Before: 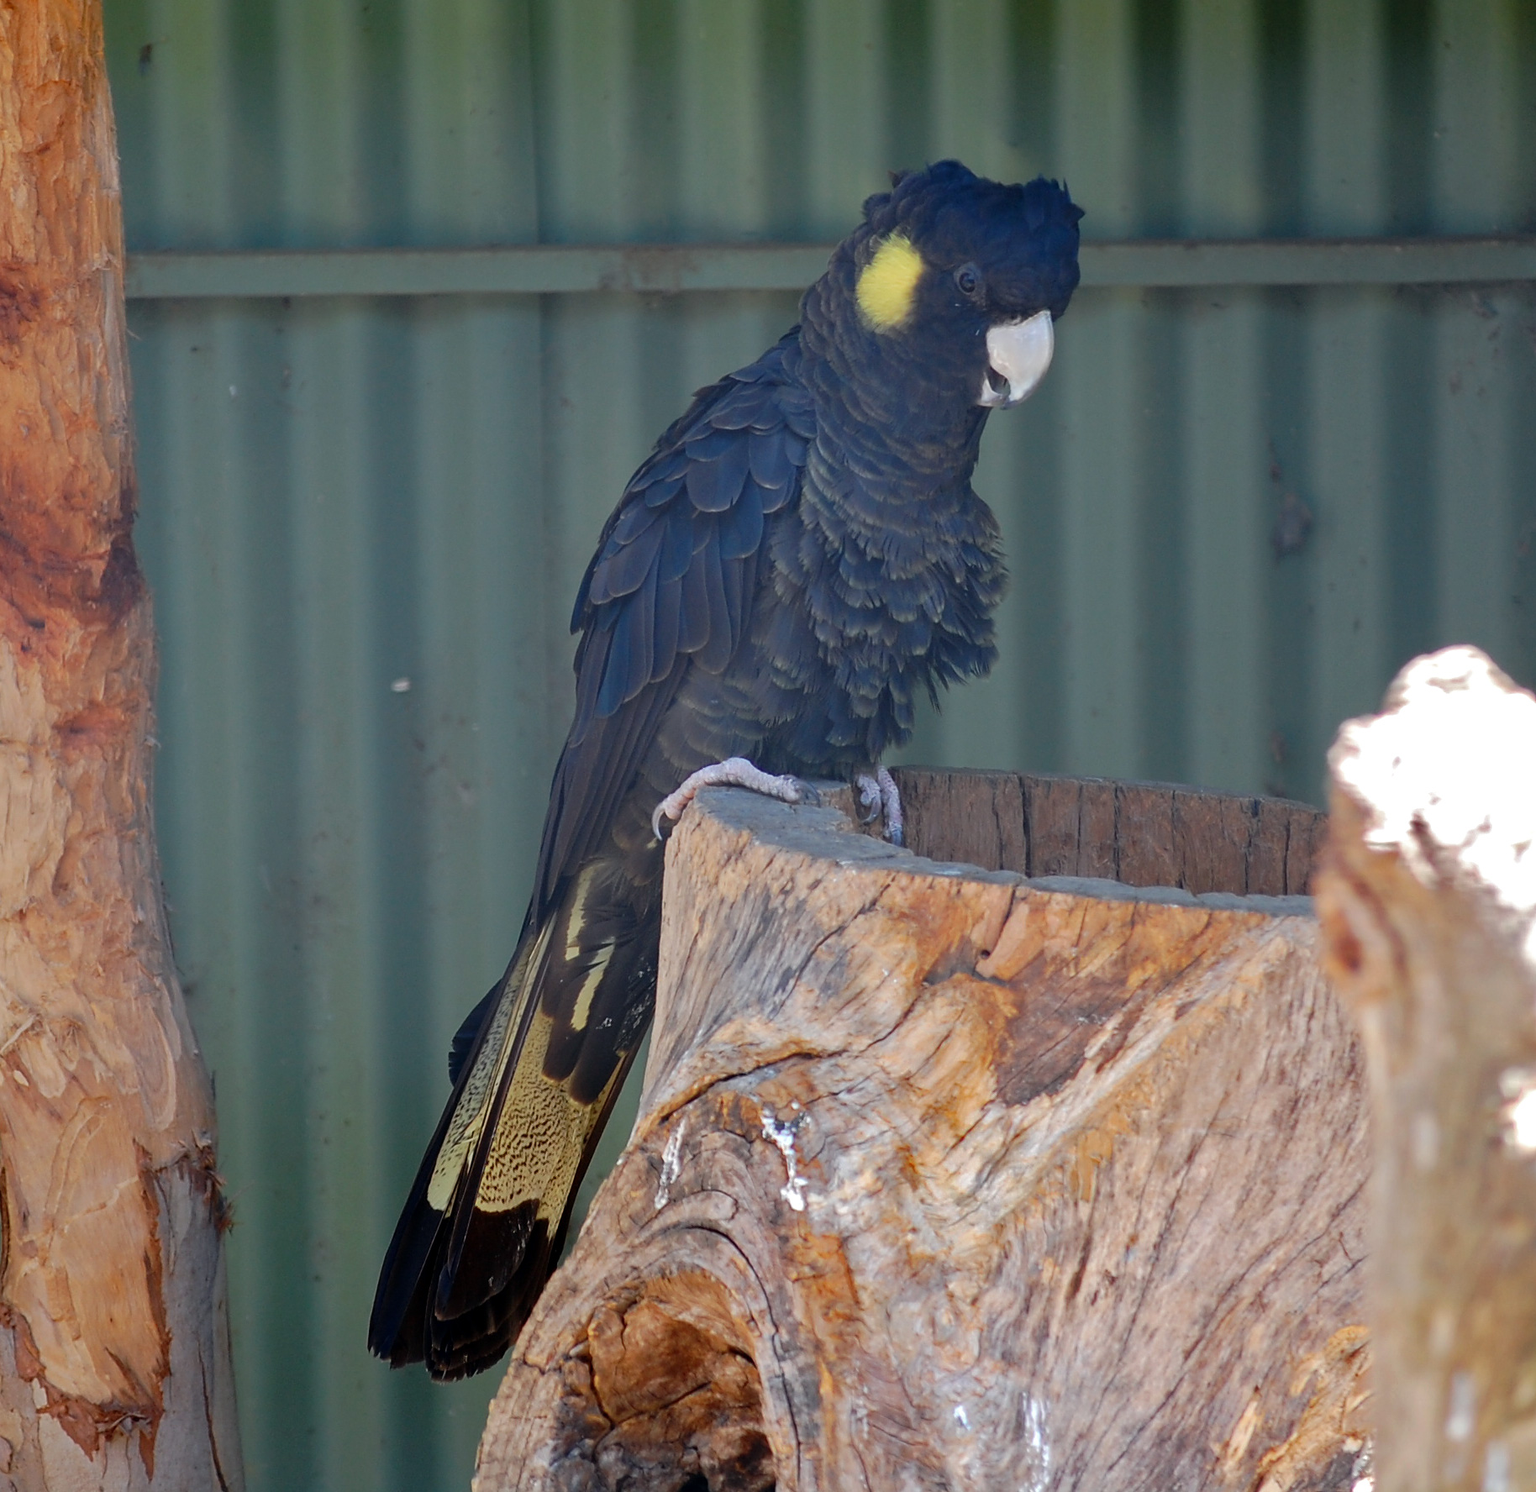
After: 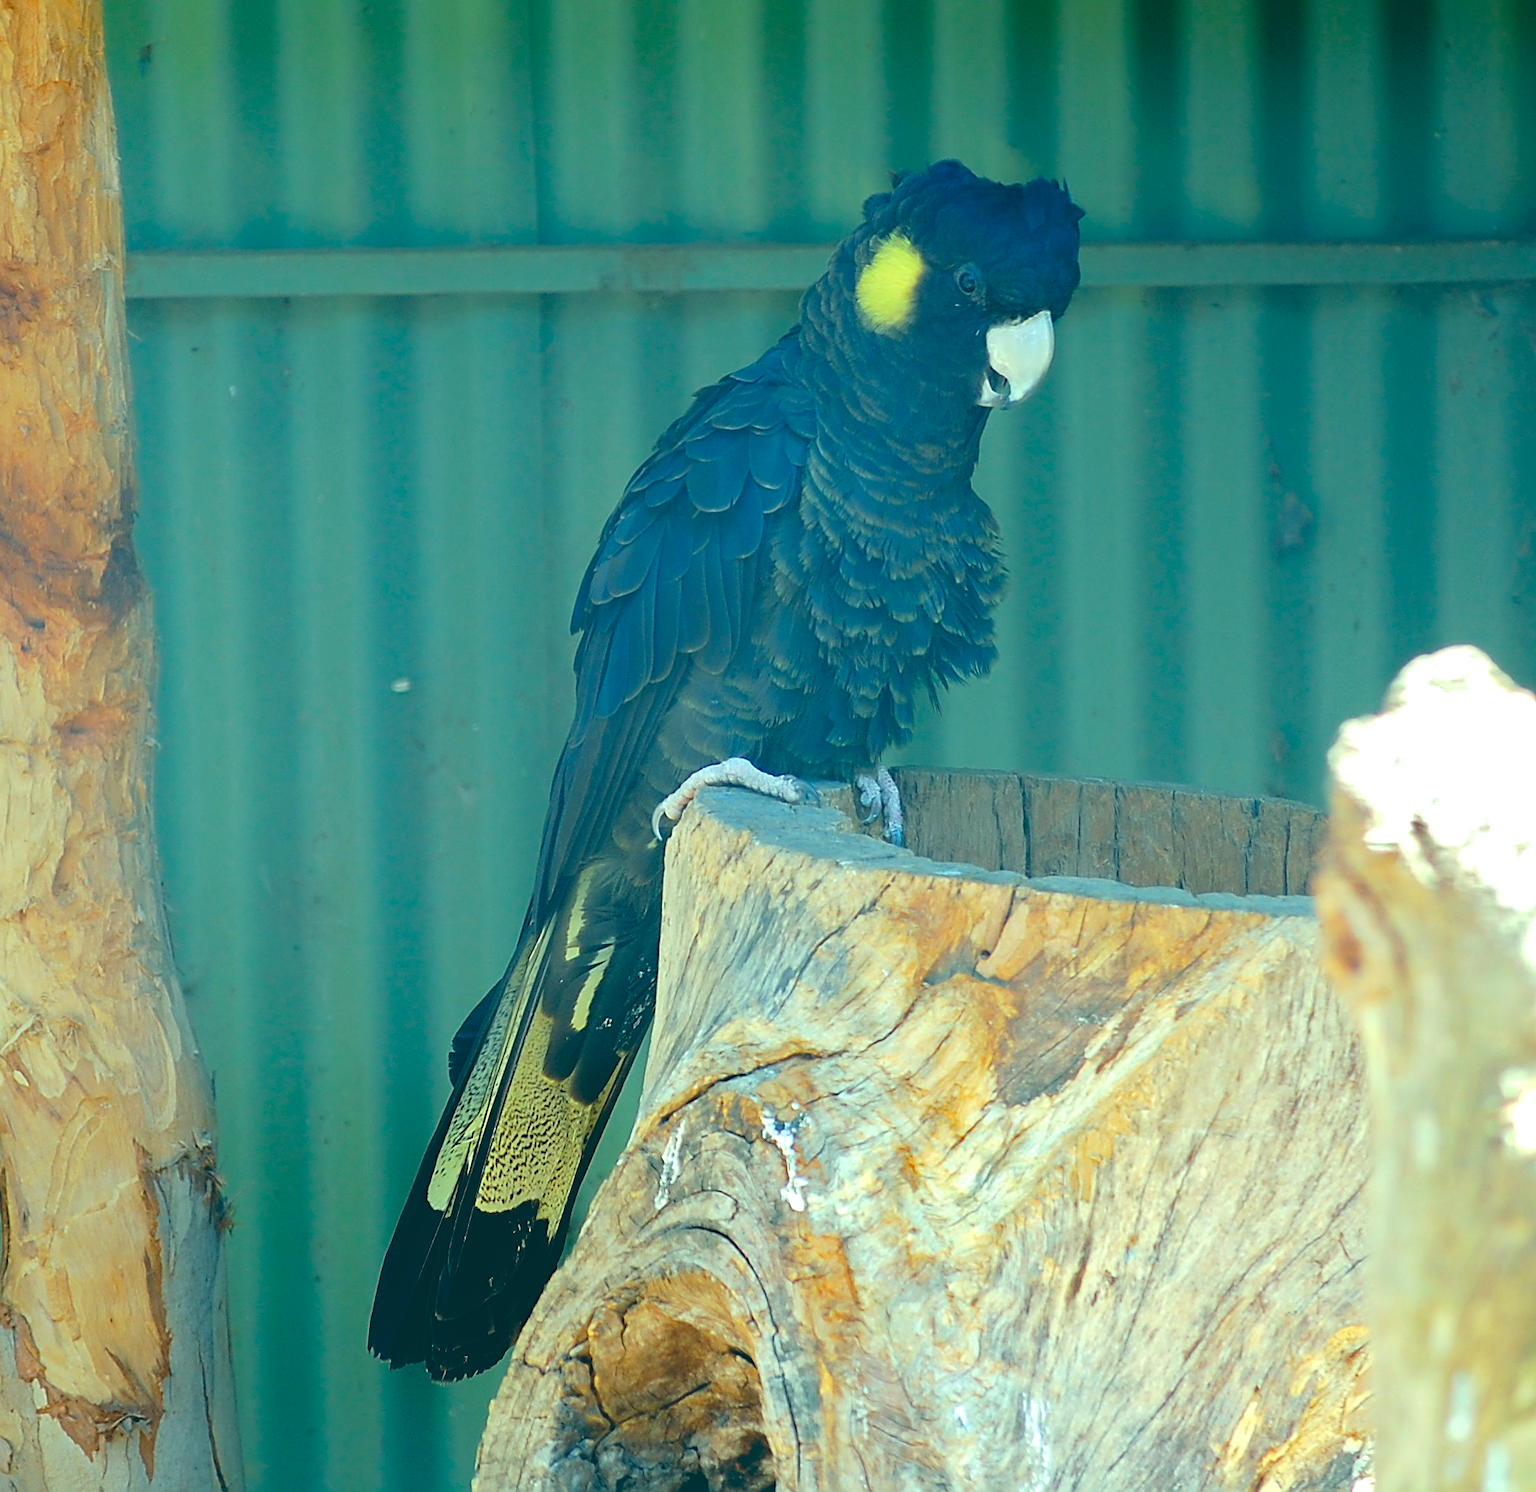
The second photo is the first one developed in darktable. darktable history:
local contrast: detail 69%
color correction: highlights a* -19.73, highlights b* 9.79, shadows a* -20.64, shadows b* -11.32
sharpen: on, module defaults
tone equalizer: -8 EV -1.07 EV, -7 EV -1.04 EV, -6 EV -0.901 EV, -5 EV -0.591 EV, -3 EV 0.574 EV, -2 EV 0.865 EV, -1 EV 1 EV, +0 EV 1.06 EV
